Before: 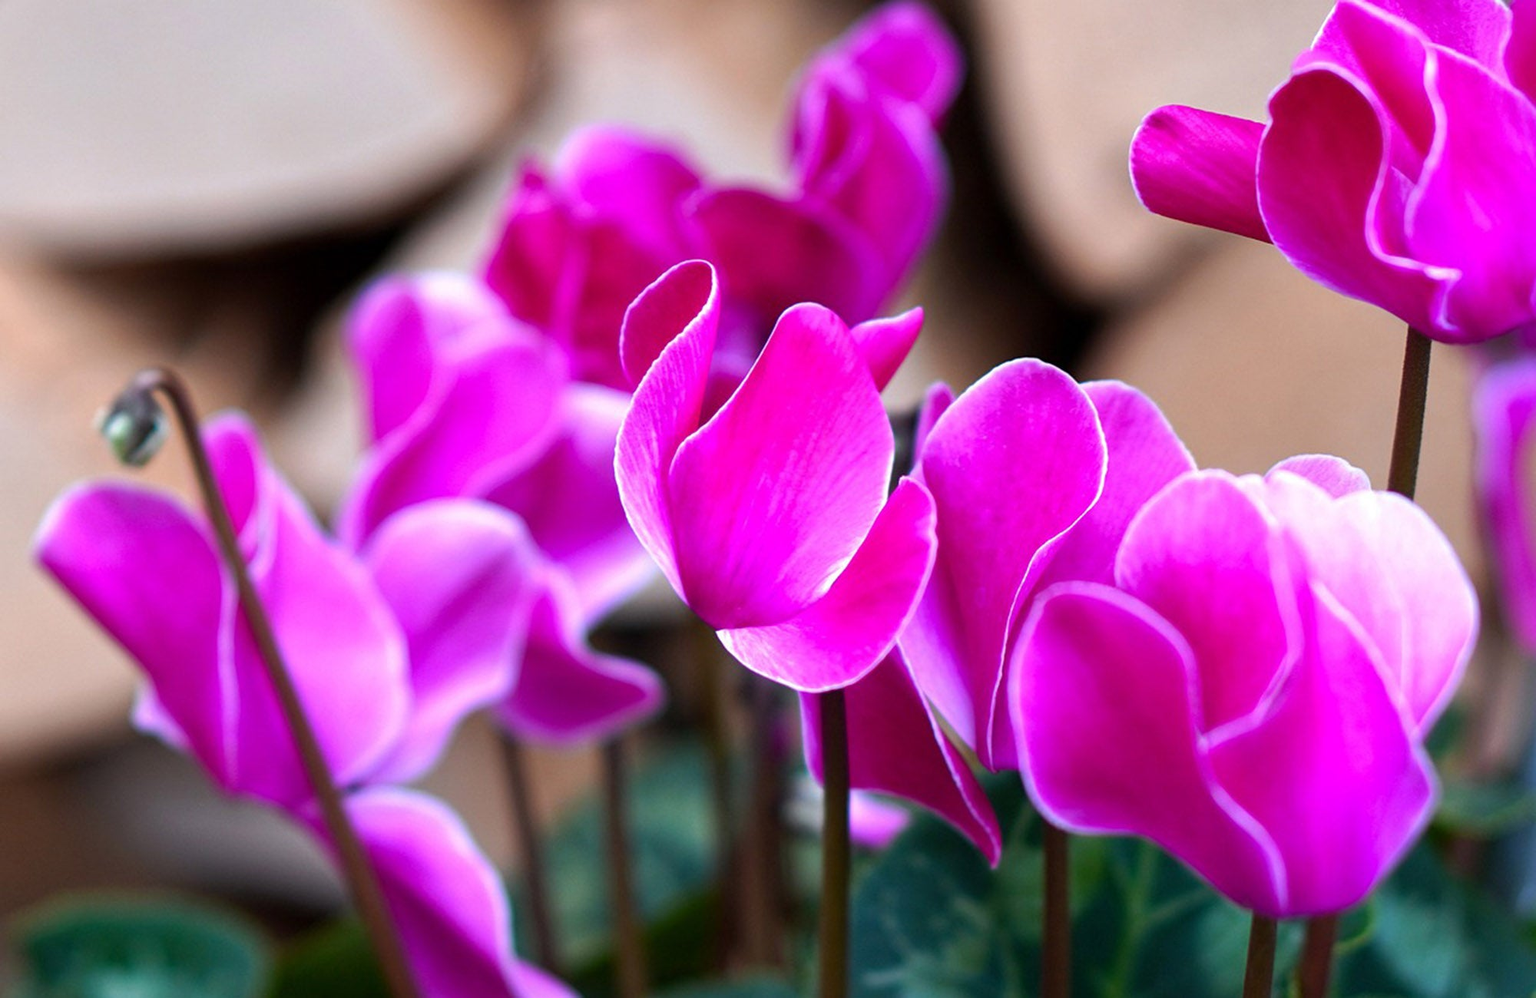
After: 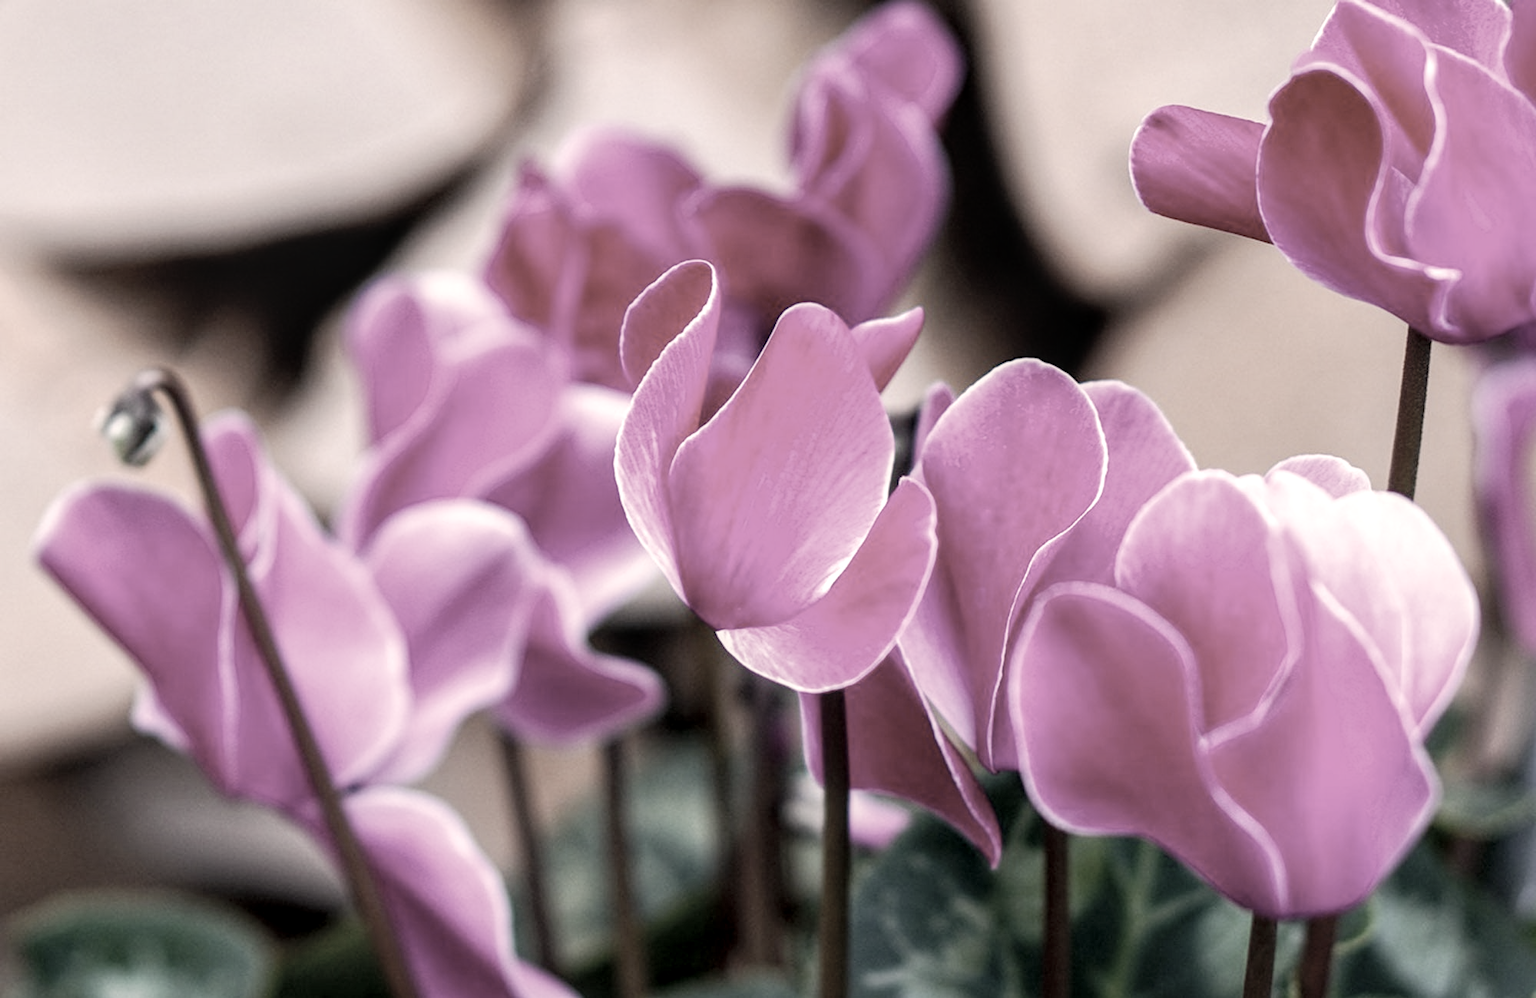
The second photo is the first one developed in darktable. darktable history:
local contrast: on, module defaults
tone curve: curves: ch0 [(0, 0) (0.051, 0.027) (0.096, 0.071) (0.219, 0.248) (0.428, 0.52) (0.596, 0.713) (0.727, 0.823) (0.859, 0.924) (1, 1)]; ch1 [(0, 0) (0.1, 0.038) (0.318, 0.221) (0.413, 0.325) (0.443, 0.412) (0.483, 0.474) (0.503, 0.501) (0.516, 0.515) (0.548, 0.575) (0.561, 0.596) (0.594, 0.647) (0.666, 0.701) (1, 1)]; ch2 [(0, 0) (0.453, 0.435) (0.479, 0.476) (0.504, 0.5) (0.52, 0.526) (0.557, 0.585) (0.583, 0.608) (0.824, 0.815) (1, 1)], preserve colors none
color calibration: illuminant same as pipeline (D50), adaptation XYZ, x 0.346, y 0.358, temperature 5021.46 K
color correction: highlights a* 11.72, highlights b* 11.8
exposure: exposure 0.018 EV, compensate exposure bias true, compensate highlight preservation false
color zones: curves: ch1 [(0, 0.153) (0.143, 0.15) (0.286, 0.151) (0.429, 0.152) (0.571, 0.152) (0.714, 0.151) (0.857, 0.151) (1, 0.153)]
